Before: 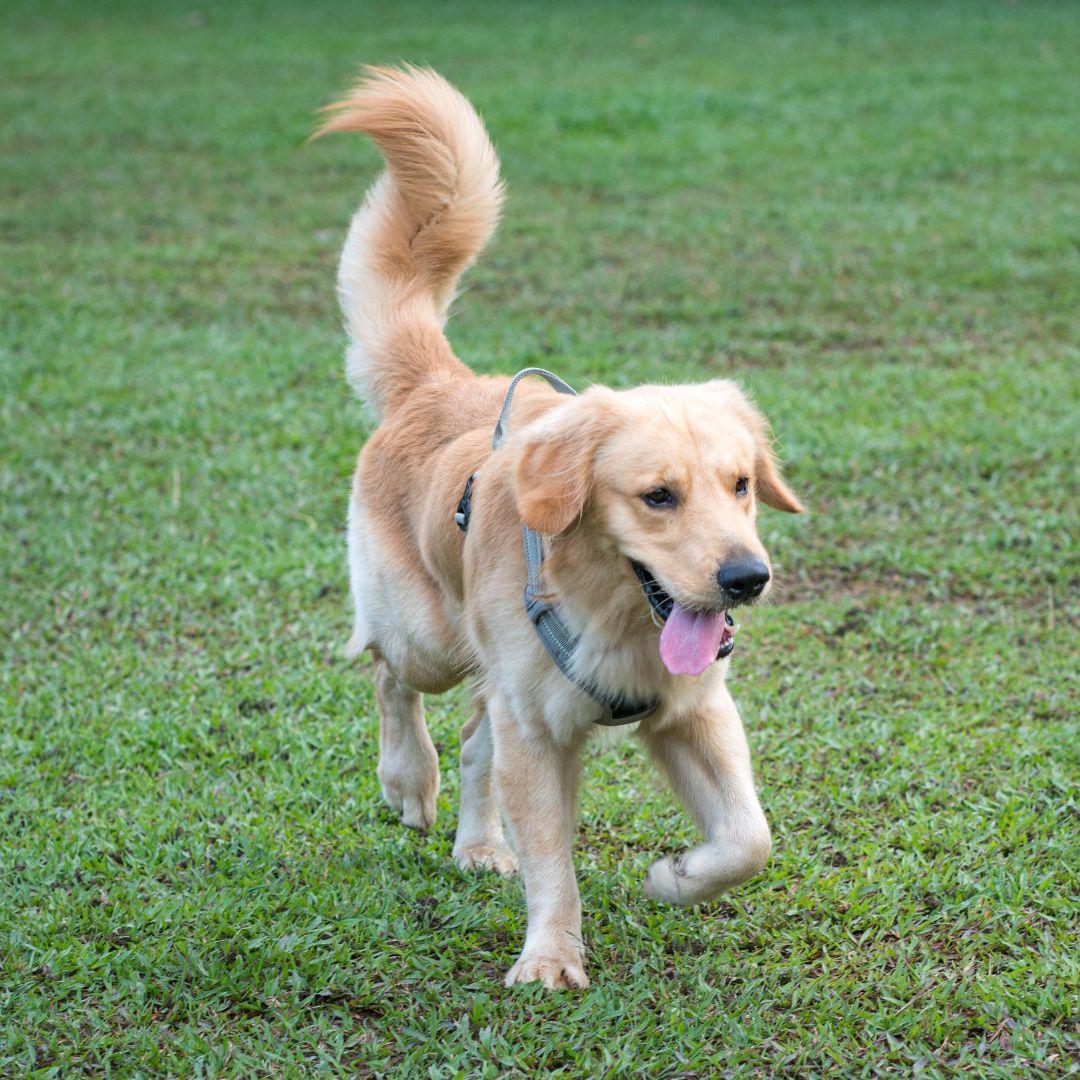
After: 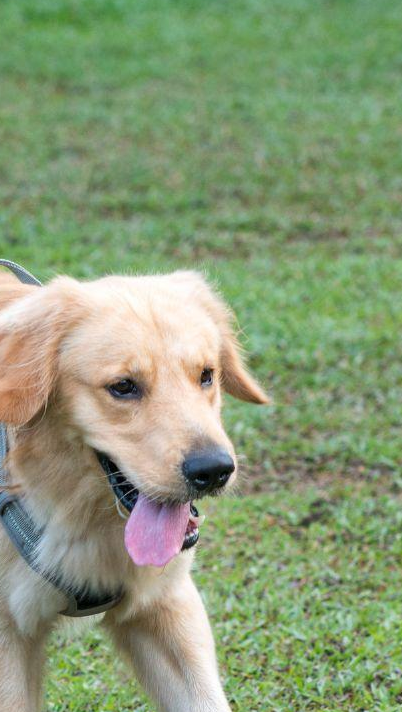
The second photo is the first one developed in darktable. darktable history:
crop and rotate: left 49.587%, top 10.11%, right 13.116%, bottom 23.956%
